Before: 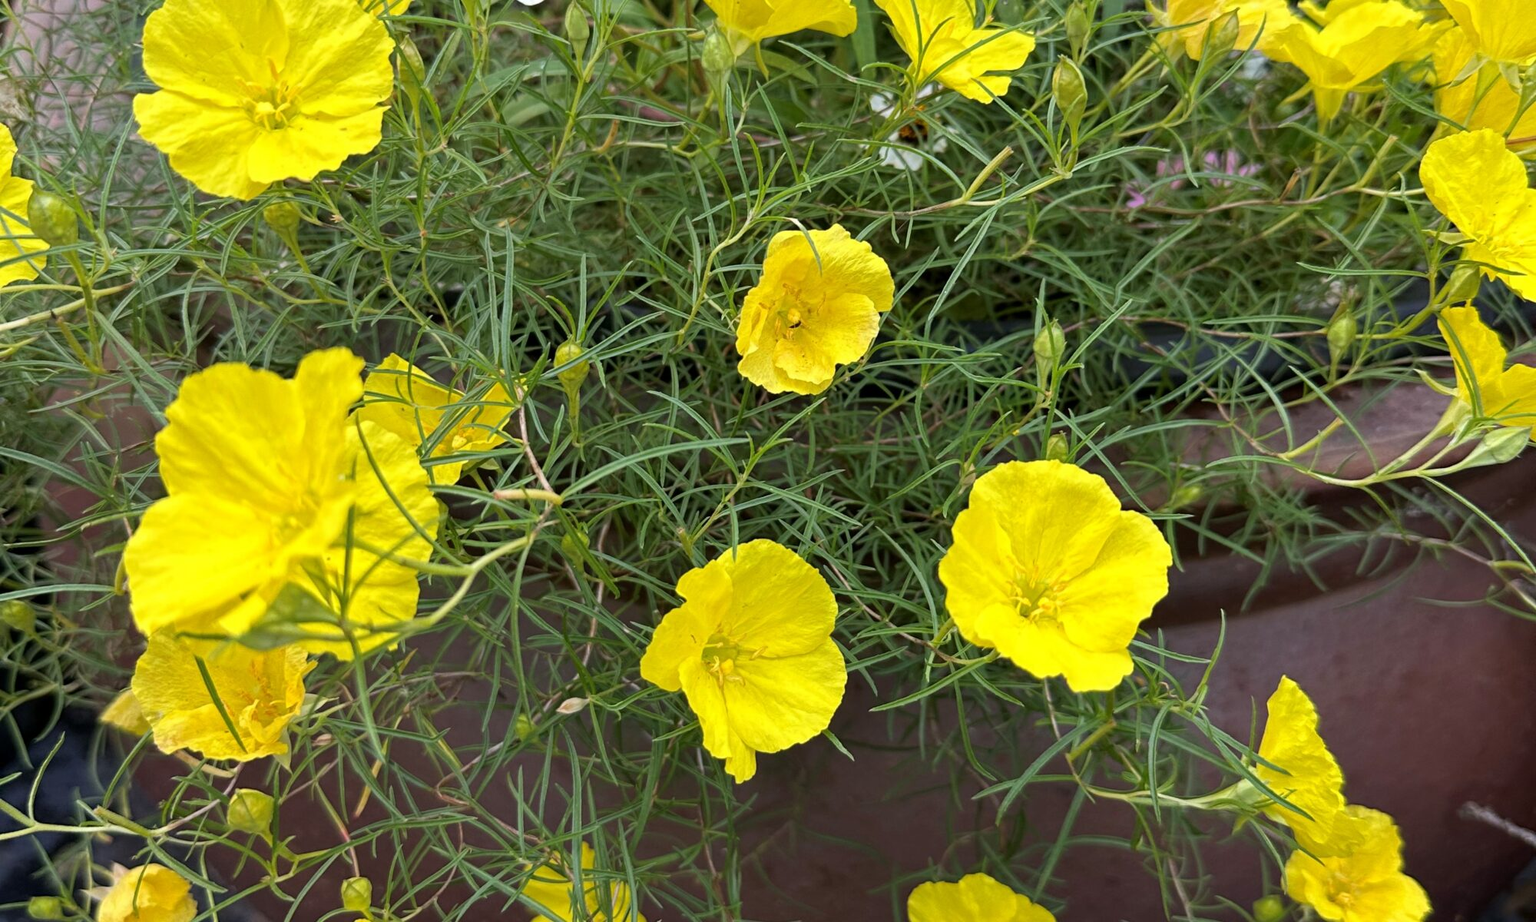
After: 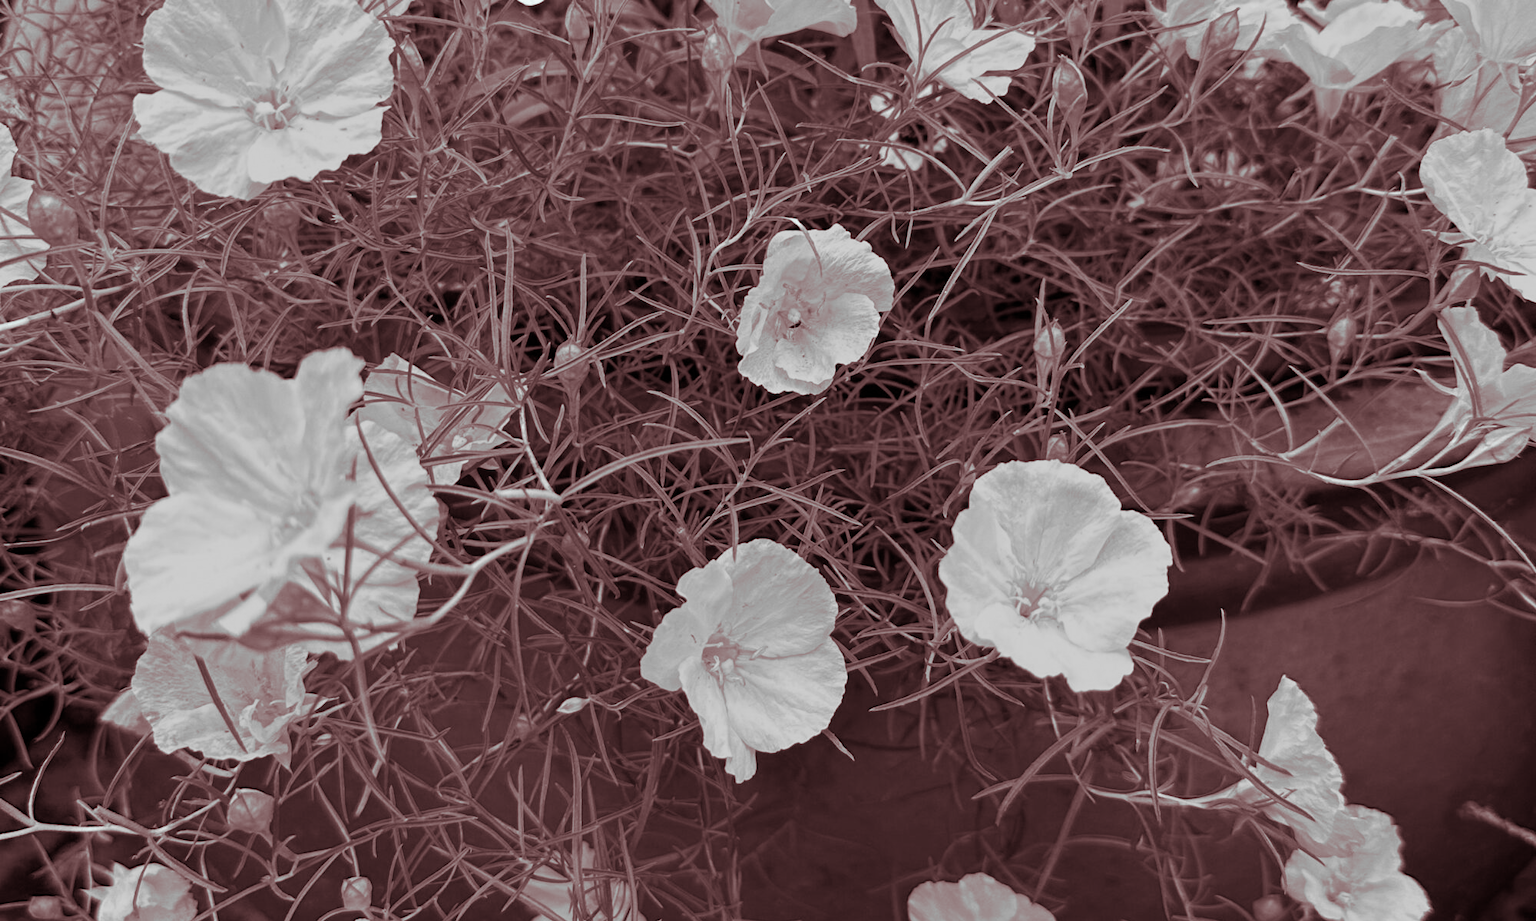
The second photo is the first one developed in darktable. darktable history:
color calibration: output gray [0.21, 0.42, 0.37, 0], gray › normalize channels true, illuminant same as pipeline (D50), adaptation XYZ, x 0.346, y 0.359, gamut compression 0
split-toning: highlights › hue 180°
color zones: curves: ch0 [(0, 0.5) (0.143, 0.5) (0.286, 0.5) (0.429, 0.5) (0.571, 0.5) (0.714, 0.476) (0.857, 0.5) (1, 0.5)]; ch2 [(0, 0.5) (0.143, 0.5) (0.286, 0.5) (0.429, 0.5) (0.571, 0.5) (0.714, 0.487) (0.857, 0.5) (1, 0.5)]
